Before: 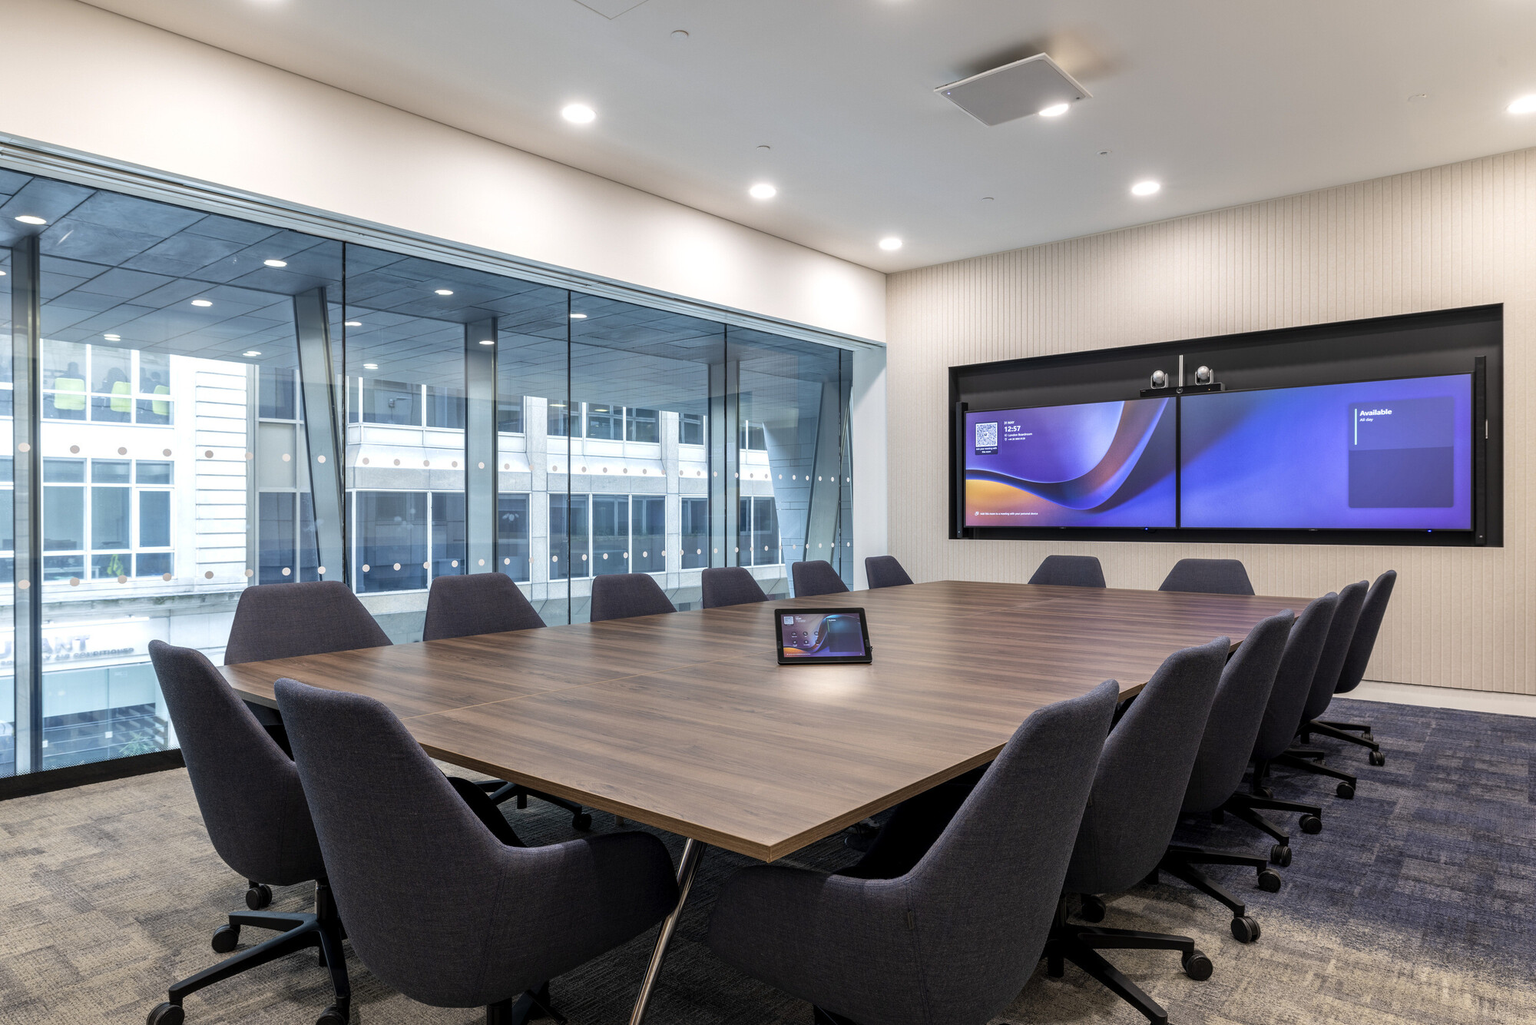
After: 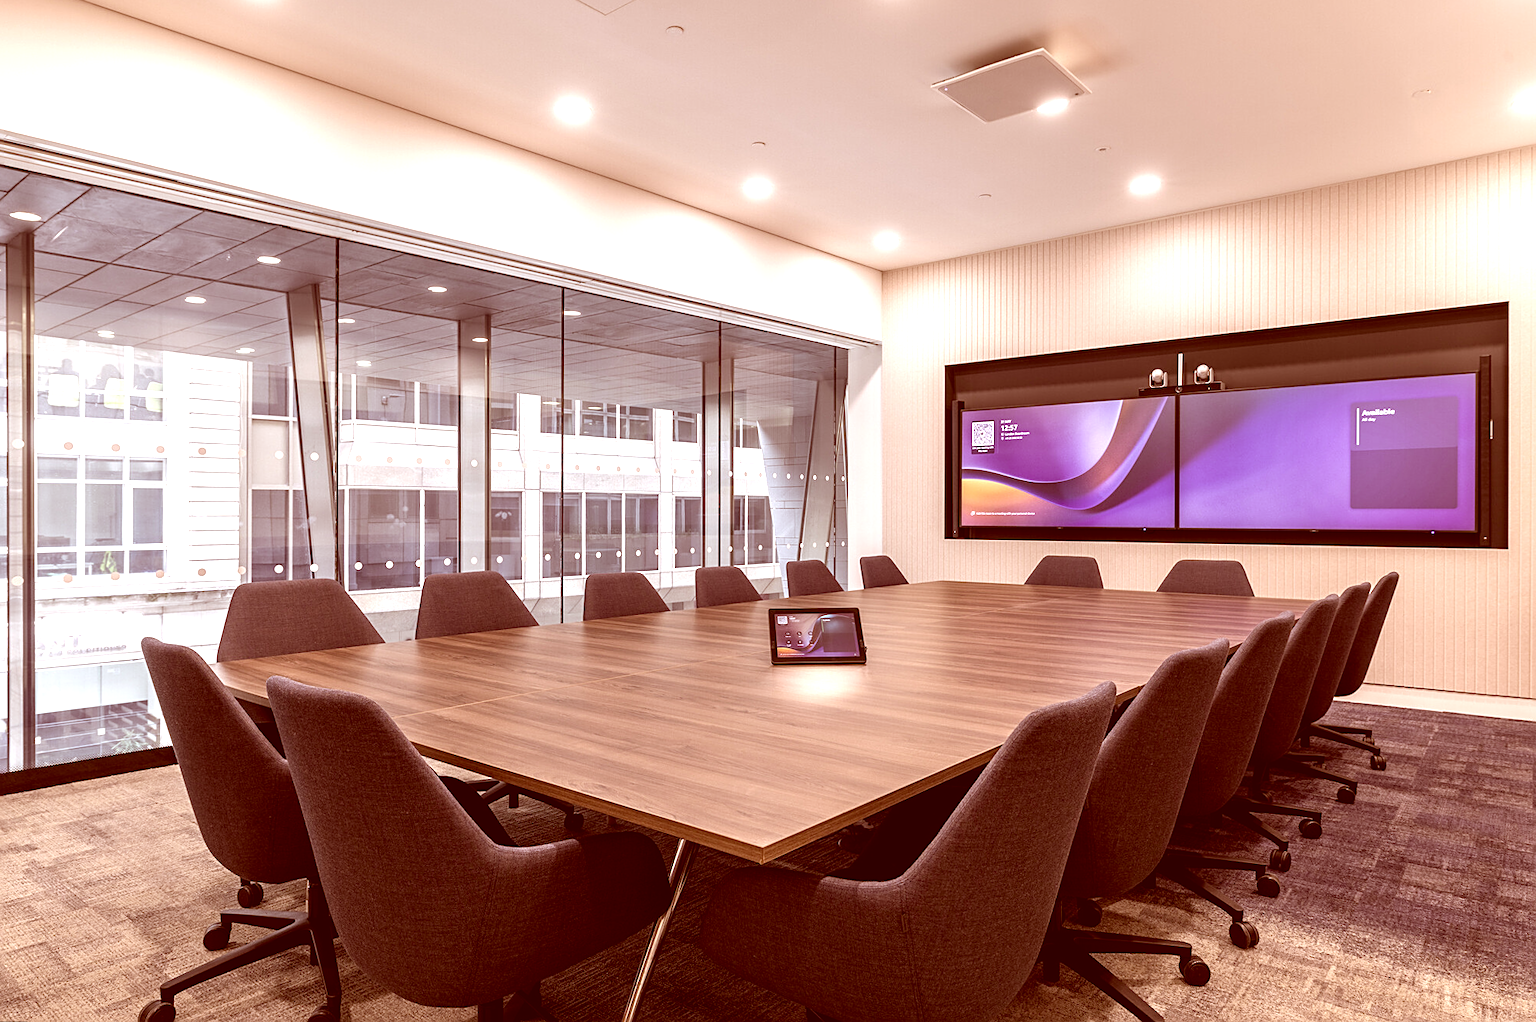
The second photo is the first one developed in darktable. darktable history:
rotate and perspective: rotation 0.192°, lens shift (horizontal) -0.015, crop left 0.005, crop right 0.996, crop top 0.006, crop bottom 0.99
sharpen: on, module defaults
exposure: black level correction 0, exposure 0.6 EV, compensate exposure bias true, compensate highlight preservation false
color correction: highlights a* 9.03, highlights b* 8.71, shadows a* 40, shadows b* 40, saturation 0.8
